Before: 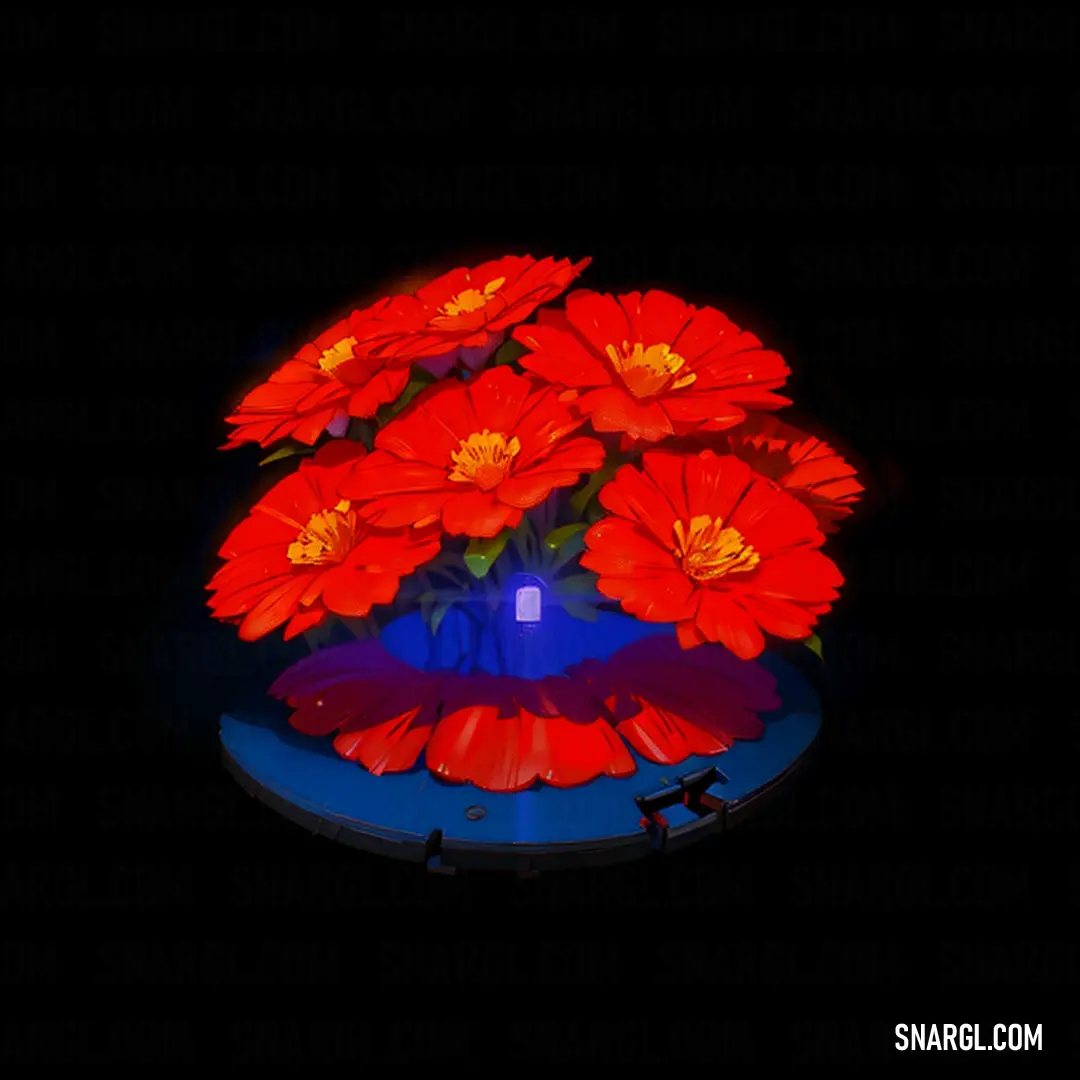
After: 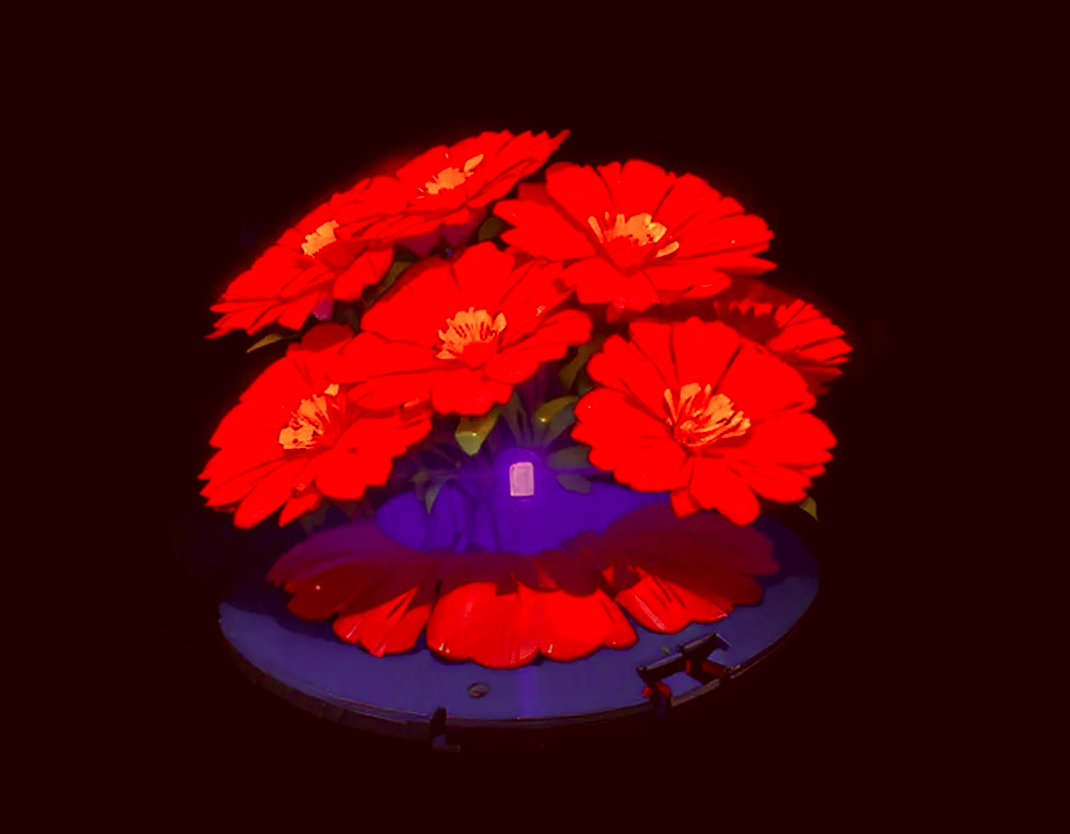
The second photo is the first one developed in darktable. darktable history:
rotate and perspective: rotation -2.56°, automatic cropping off
color correction: highlights a* 10.12, highlights b* 39.04, shadows a* 14.62, shadows b* 3.37
crop and rotate: left 2.991%, top 13.302%, right 1.981%, bottom 12.636%
color zones: curves: ch0 [(0, 0.473) (0.001, 0.473) (0.226, 0.548) (0.4, 0.589) (0.525, 0.54) (0.728, 0.403) (0.999, 0.473) (1, 0.473)]; ch1 [(0, 0.619) (0.001, 0.619) (0.234, 0.388) (0.4, 0.372) (0.528, 0.422) (0.732, 0.53) (0.999, 0.619) (1, 0.619)]; ch2 [(0, 0.547) (0.001, 0.547) (0.226, 0.45) (0.4, 0.525) (0.525, 0.585) (0.8, 0.511) (0.999, 0.547) (1, 0.547)]
